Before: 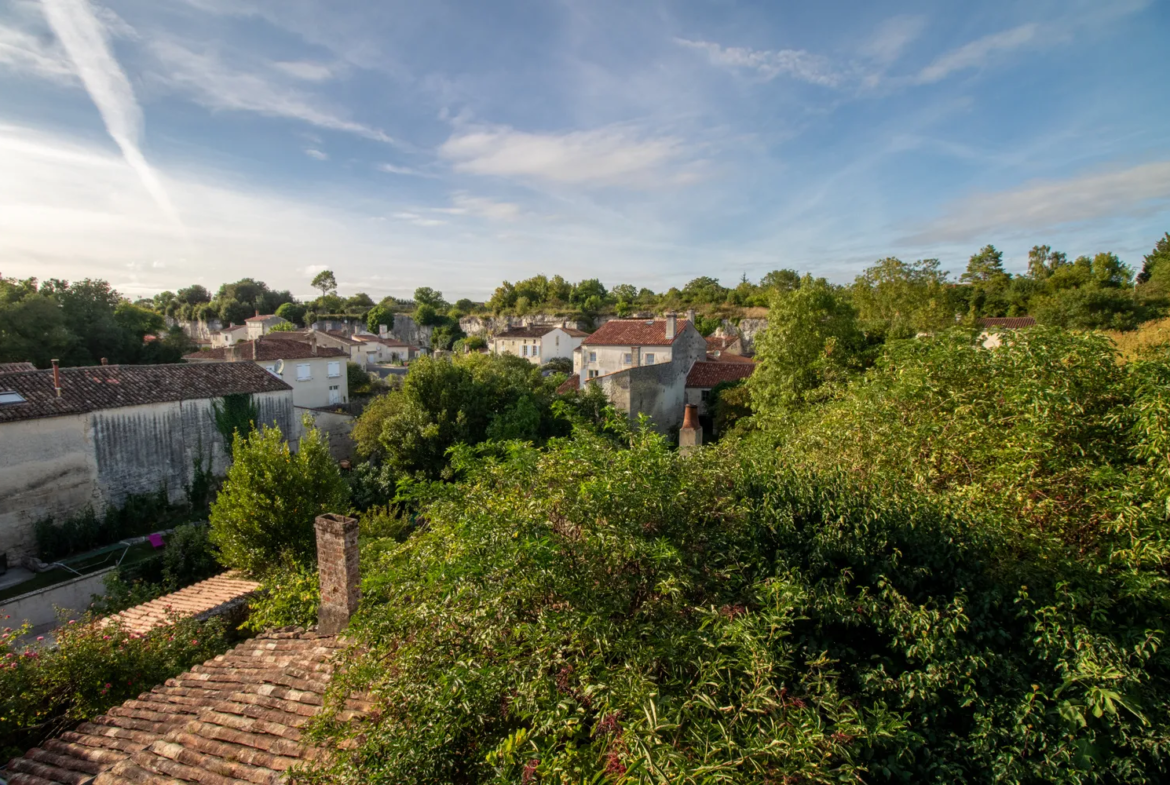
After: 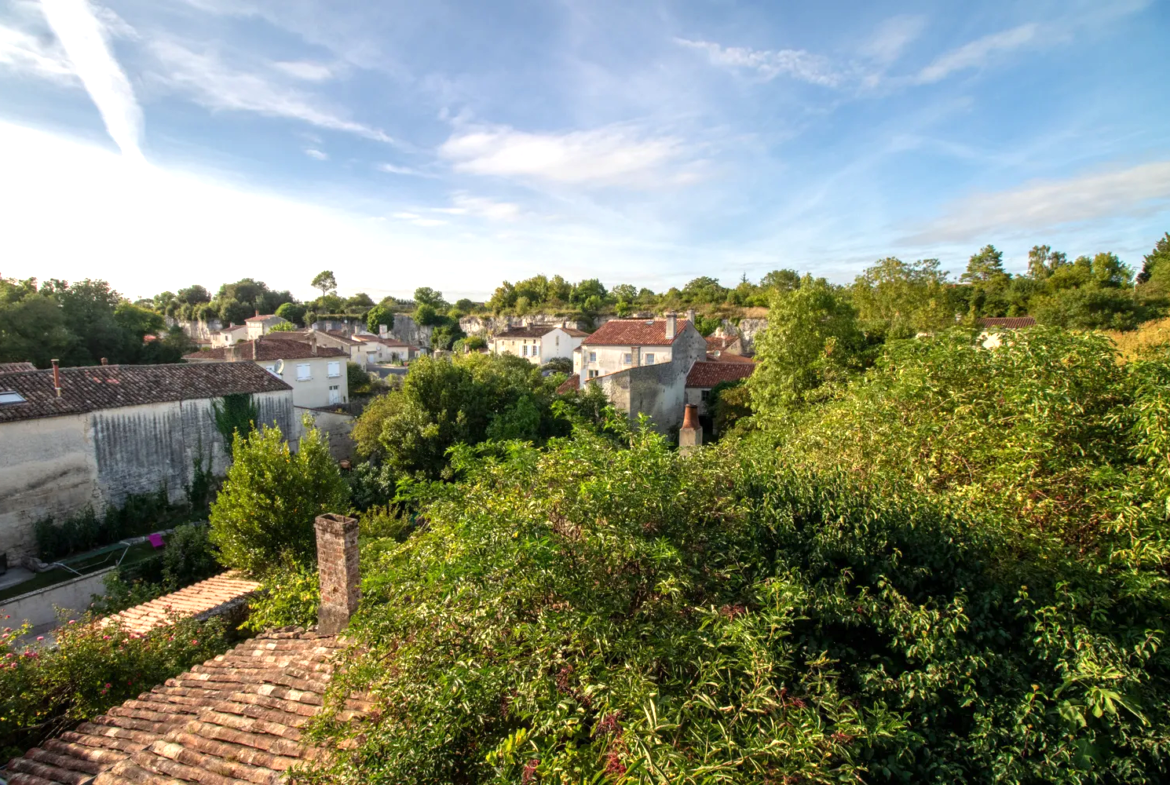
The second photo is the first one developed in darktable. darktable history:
exposure: exposure 0.663 EV, compensate highlight preservation false
